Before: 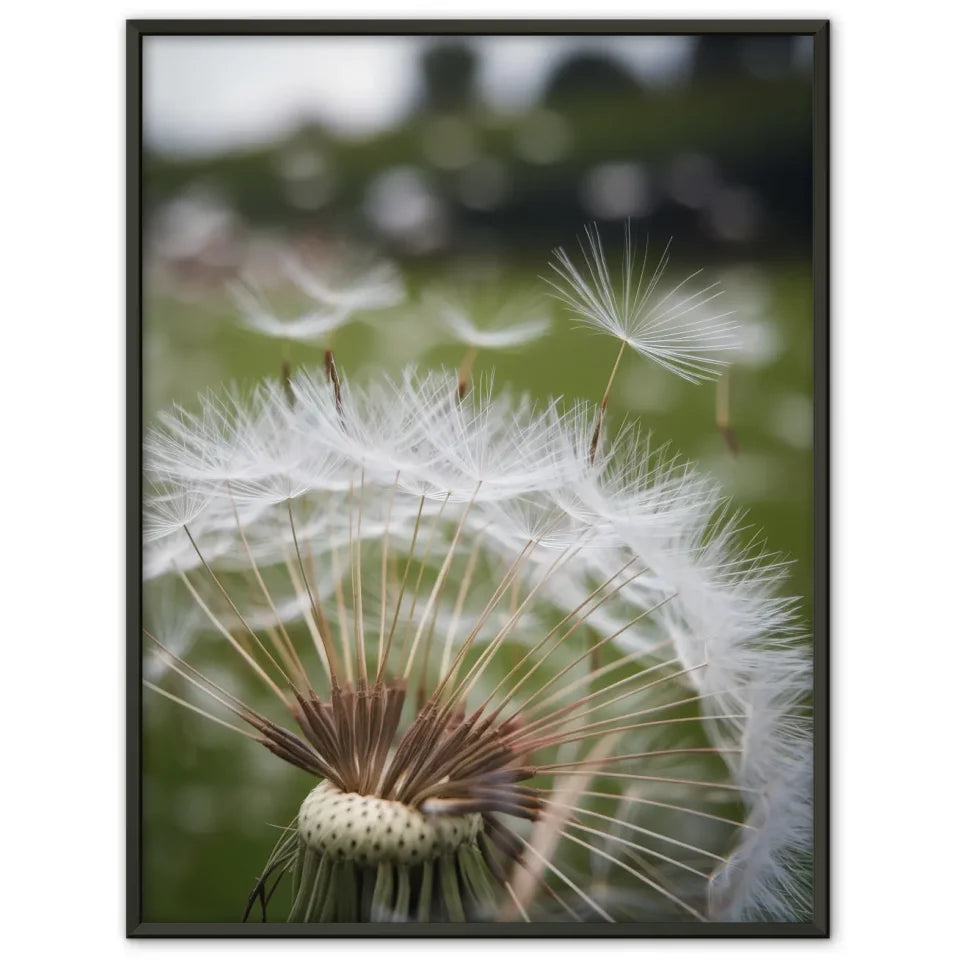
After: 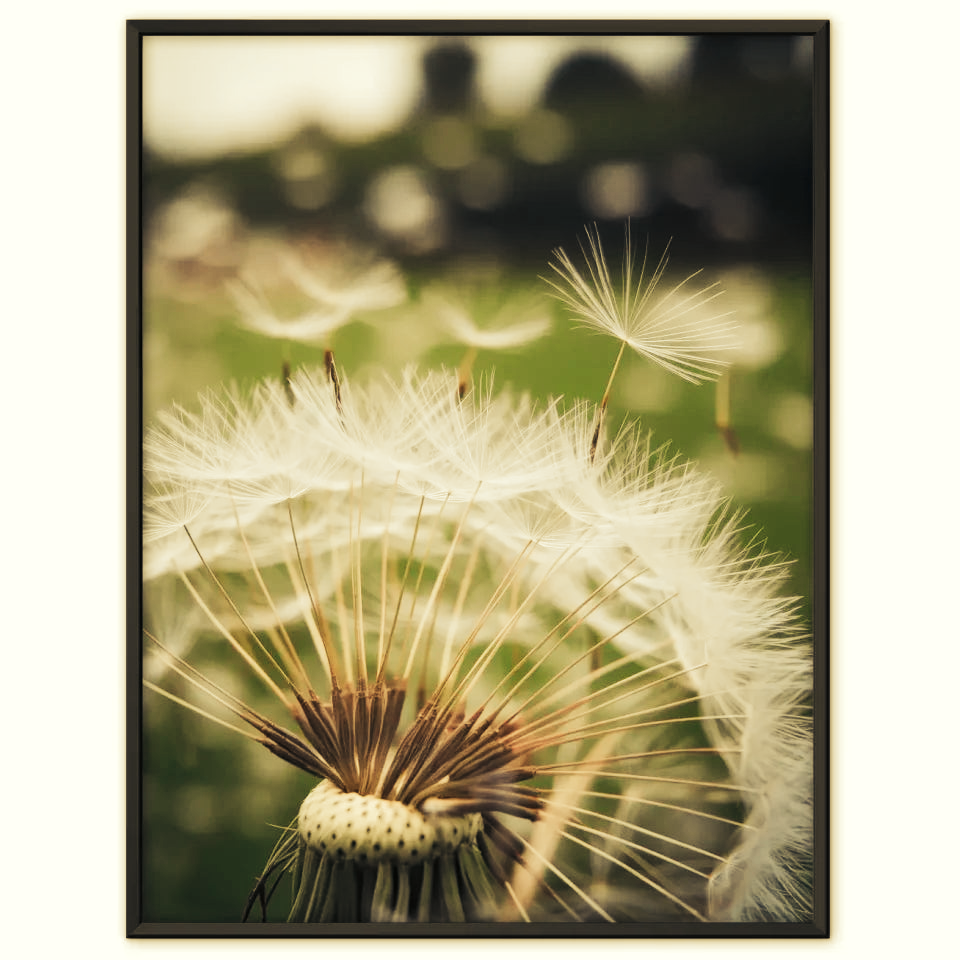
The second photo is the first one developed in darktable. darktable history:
tone curve: curves: ch0 [(0, 0) (0.003, 0.003) (0.011, 0.011) (0.025, 0.024) (0.044, 0.043) (0.069, 0.068) (0.1, 0.098) (0.136, 0.133) (0.177, 0.174) (0.224, 0.22) (0.277, 0.272) (0.335, 0.329) (0.399, 0.391) (0.468, 0.459) (0.543, 0.542) (0.623, 0.622) (0.709, 0.708) (0.801, 0.8) (0.898, 0.897) (1, 1)], preserve colors none
color look up table: target L [97.35, 95.67, 92.67, 92.88, 80.66, 80.62, 79.17, 69.53, 68.49, 66.71, 49.53, 48.67, 11.94, 9.227, 200, 88.62, 84.25, 84.18, 84.35, 73.87, 65.57, 60.87, 54.59, 50.71, 50.31, 25.76, 3.299, 0, 90.81, 84.88, 90.96, 87.64, 90.38, 74.26, 71.7, 82.31, 82.86, 63.77, 75.61, 41.96, 31.88, 25.64, 30.86, 10.23, 94.54, 93.53, 86.93, 72.57, 22.89], target a [-4.336, -11.67, -18.99, -22.24, -16.91, -15.61, -5.424, -55.85, 1.99, -33.8, -42.43, -0.8, -7.181, -14.17, 0, 3.881, 9.259, 9.376, 15.39, 33.43, 8.45, 55.29, 46.43, 28.59, 62.37, 47.35, 7.481, 0, 7.593, -4.844, 8.796, 5.005, 6.73, 17.79, 41.31, 3.545, 8.929, 12.72, 13.51, 63.78, 10.27, 13.54, 26.78, 13.39, -16.65, -2.737, -16.02, -20.79, -17.83], target b [26.19, 44.05, 25.79, 37.51, 59.31, 25.1, 35.87, 57.18, 69.3, 34.35, 42.66, 34.58, 9.84, 4.612, 0, 24.41, 77.6, 61.45, 34.43, 50.05, 29.71, 68.4, 58.39, 39.31, 35.65, 30.7, 1.008, 0, 17.77, -4.417, 8.63, 11.54, 2.478, 24.78, 21.51, -9.693, -8.204, 13.55, 14.65, 11.54, 6.033, -32.09, -32.37, -10.94, 1.818, 1.692, -2.131, 4.968, -5.984], num patches 49
